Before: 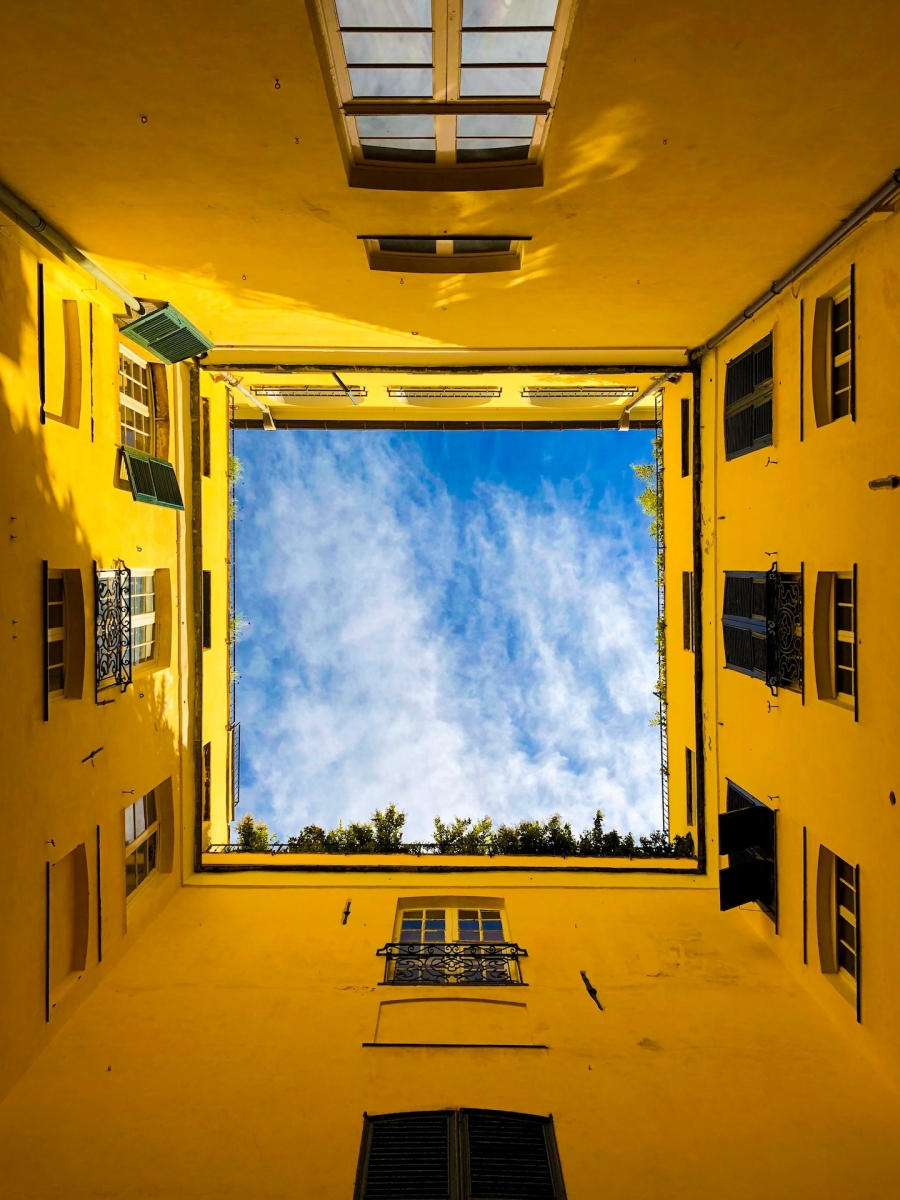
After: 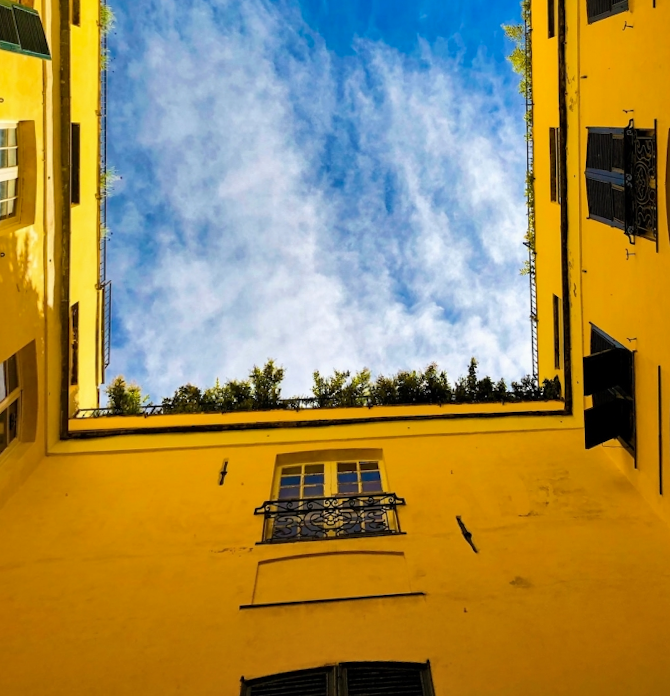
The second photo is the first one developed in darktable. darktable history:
rotate and perspective: rotation -0.013°, lens shift (vertical) -0.027, lens shift (horizontal) 0.178, crop left 0.016, crop right 0.989, crop top 0.082, crop bottom 0.918
shadows and highlights: shadows color adjustment 97.66%, soften with gaussian
crop and rotate: left 17.299%, top 35.115%, right 7.015%, bottom 1.024%
